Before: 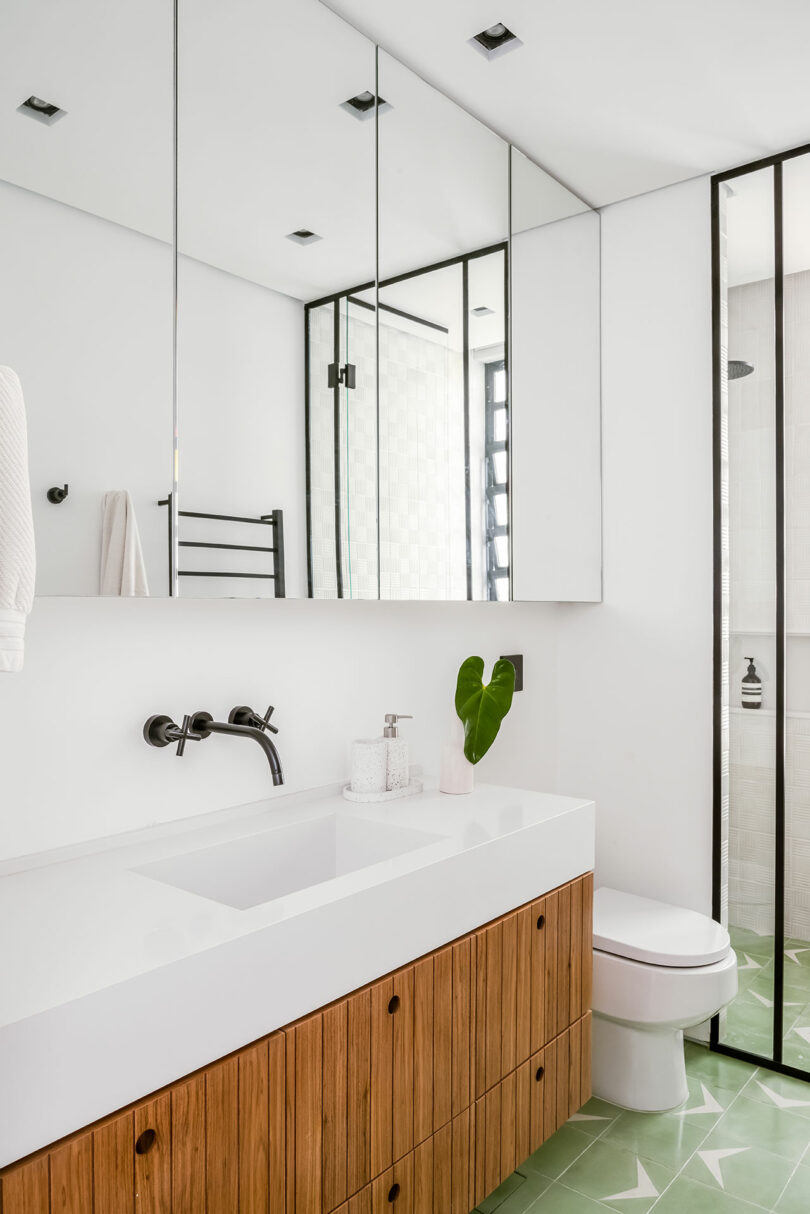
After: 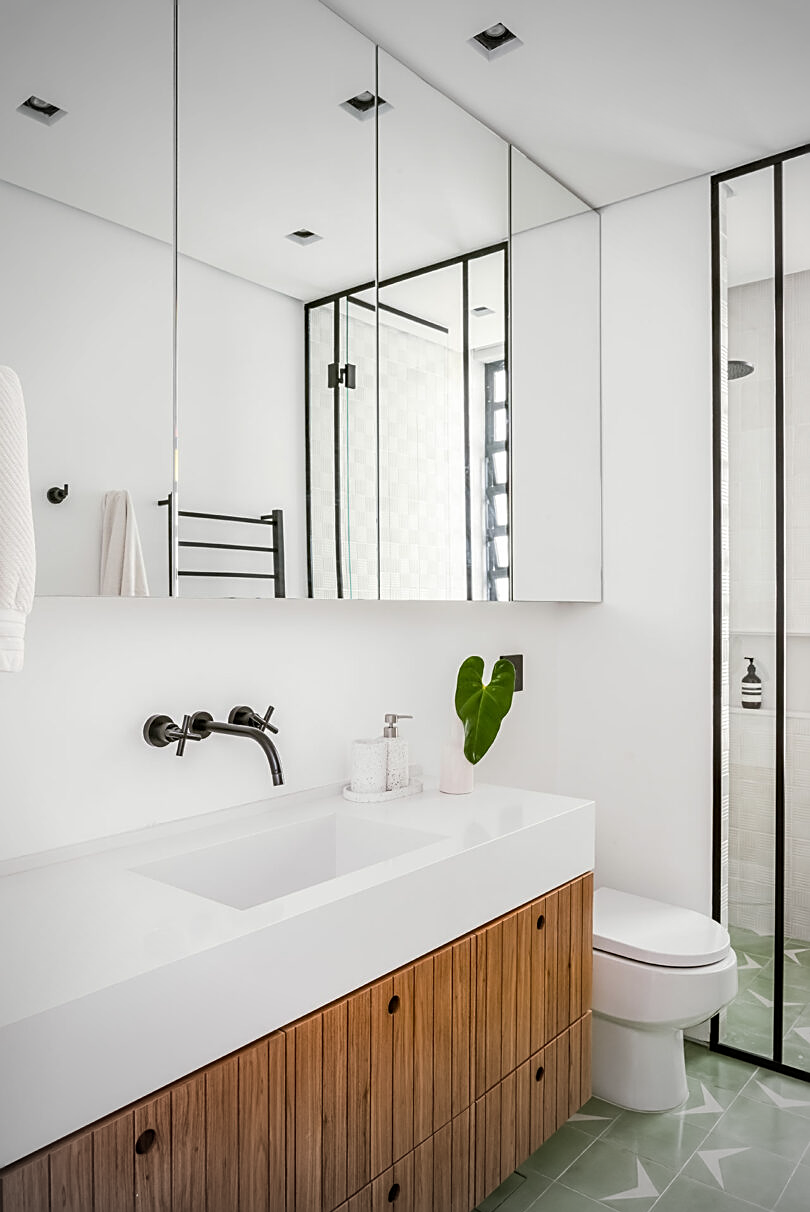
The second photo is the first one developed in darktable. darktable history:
vignetting: fall-off start 67.15%, brightness -0.442, saturation -0.691, width/height ratio 1.011, unbound false
crop: top 0.05%, bottom 0.098%
sharpen: on, module defaults
